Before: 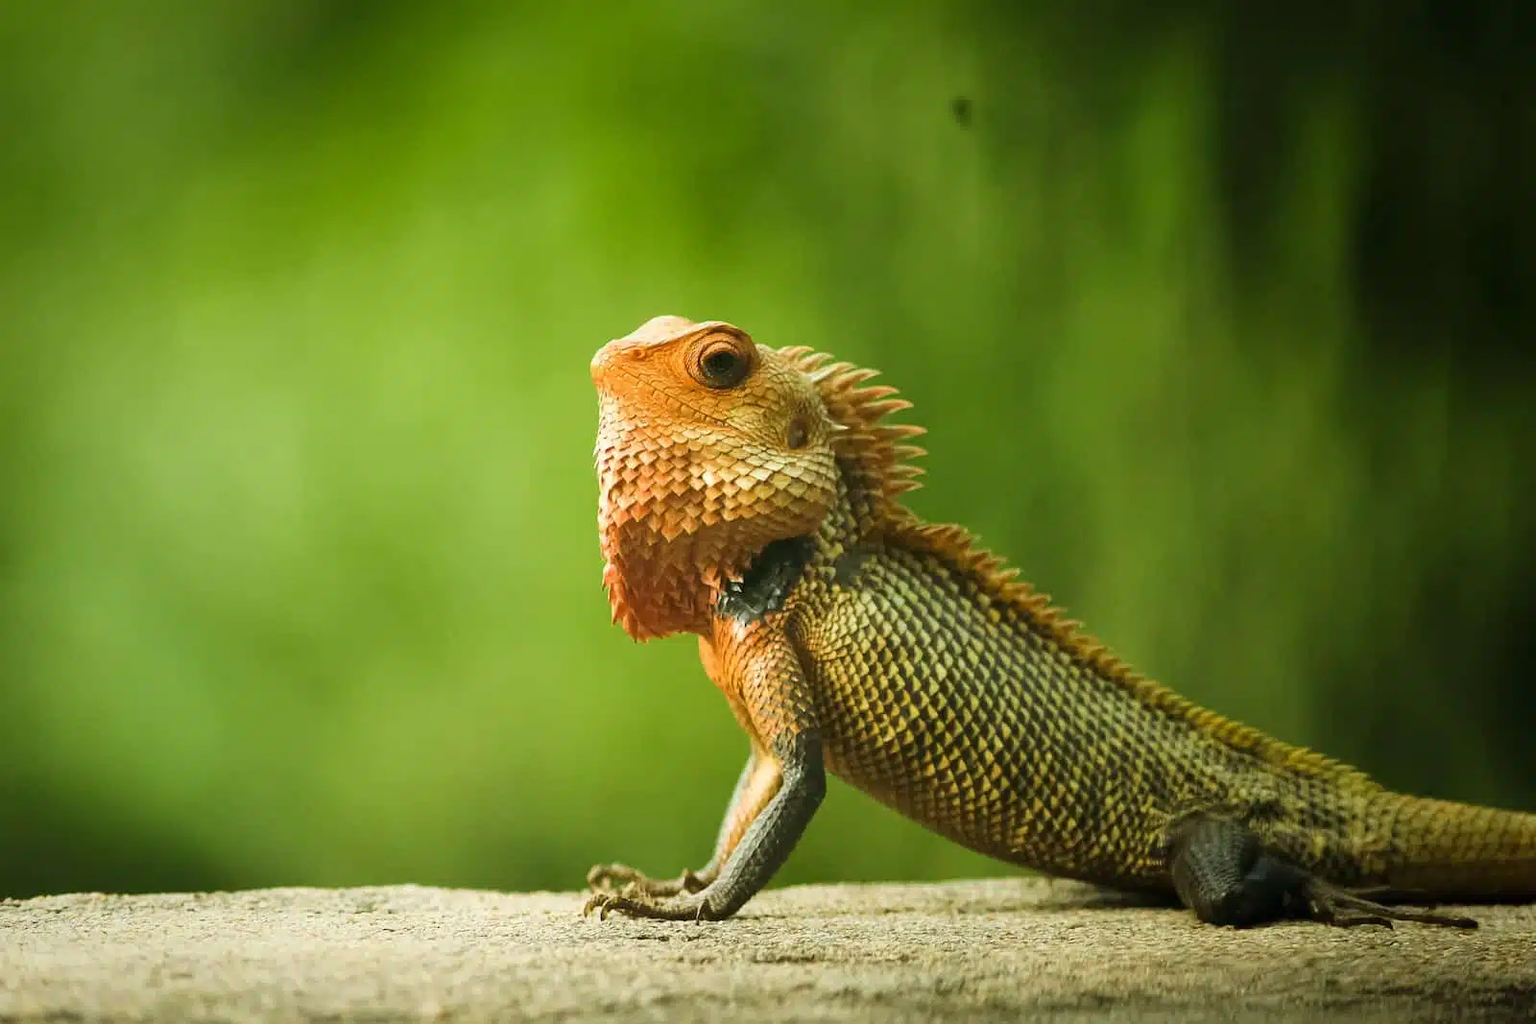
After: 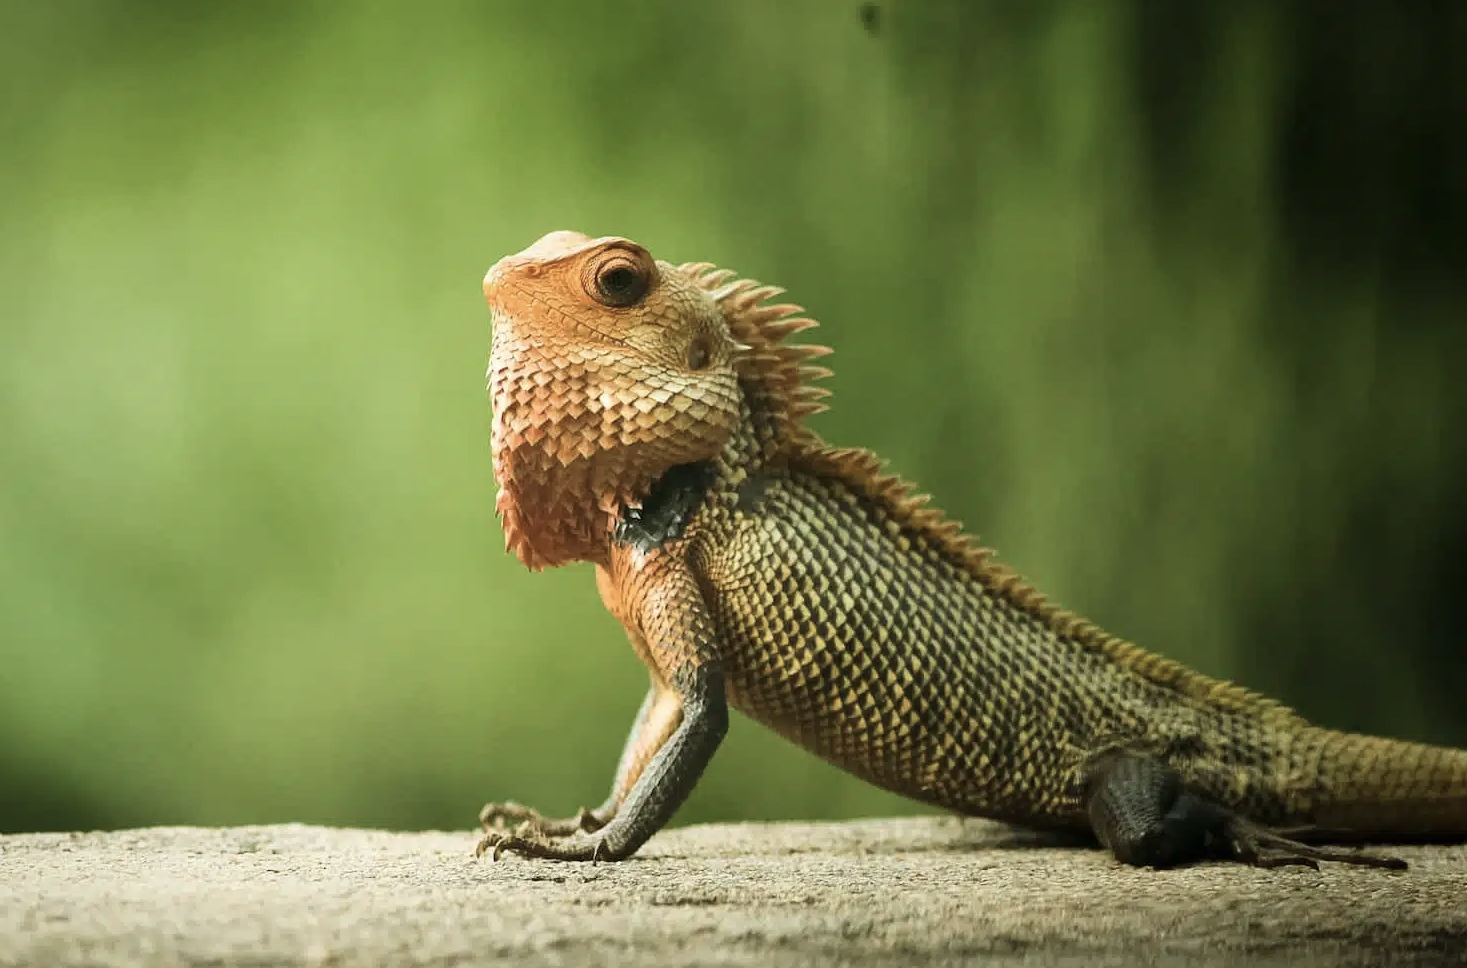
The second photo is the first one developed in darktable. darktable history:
crop and rotate: left 8.262%, top 9.226%
contrast brightness saturation: contrast 0.1, saturation -0.3
